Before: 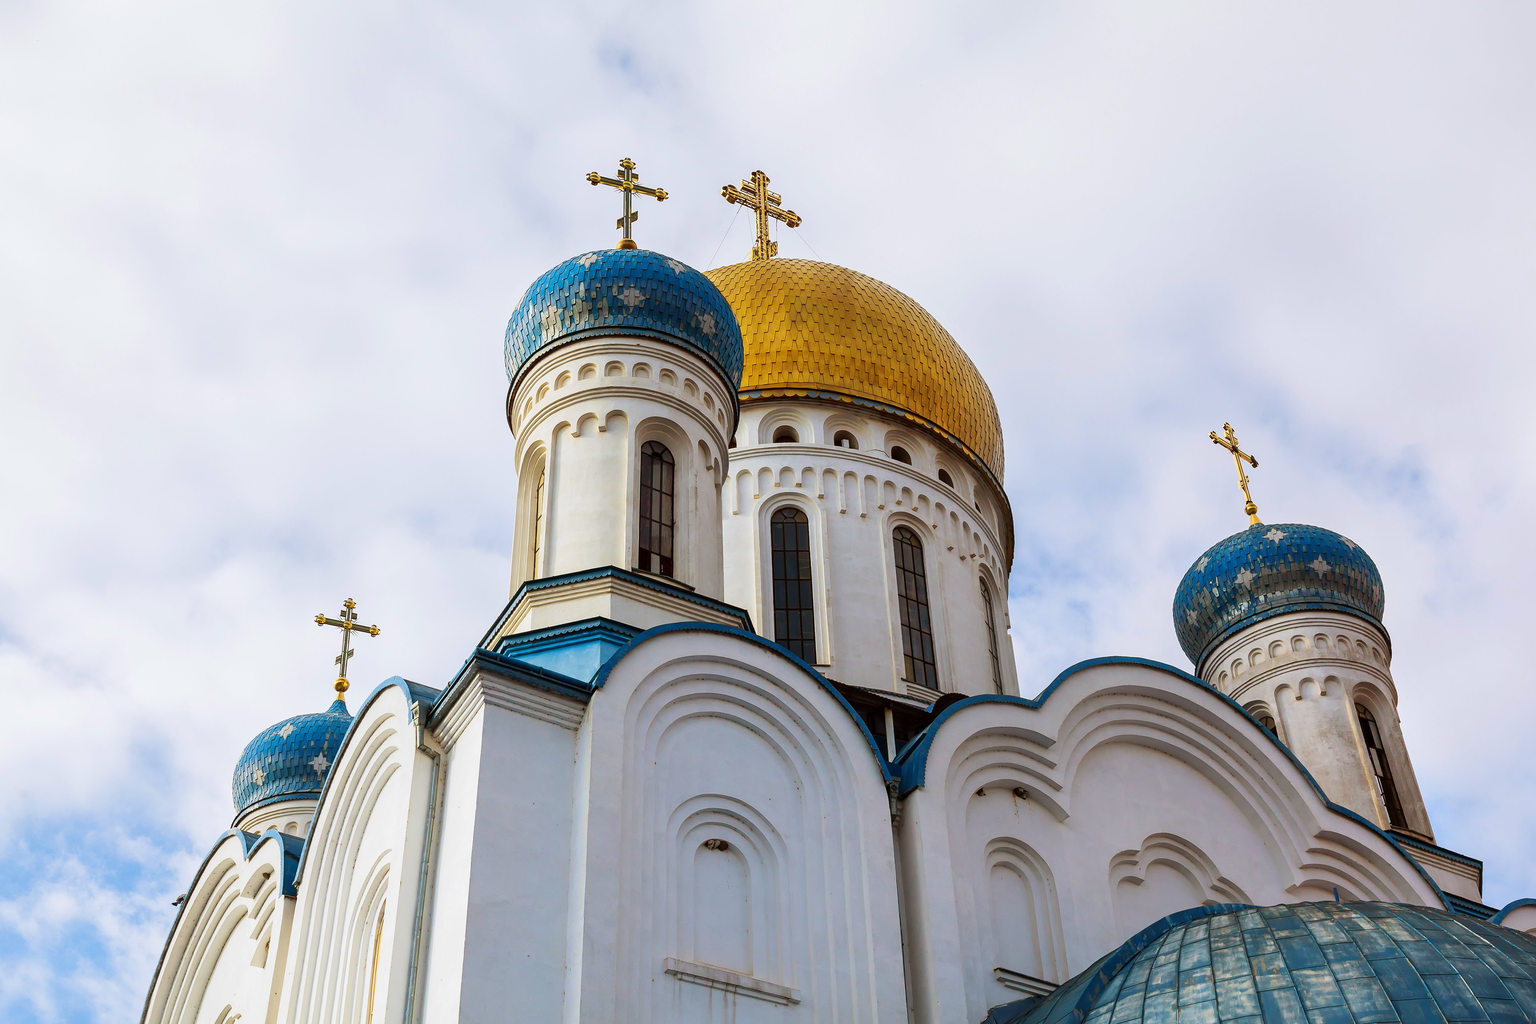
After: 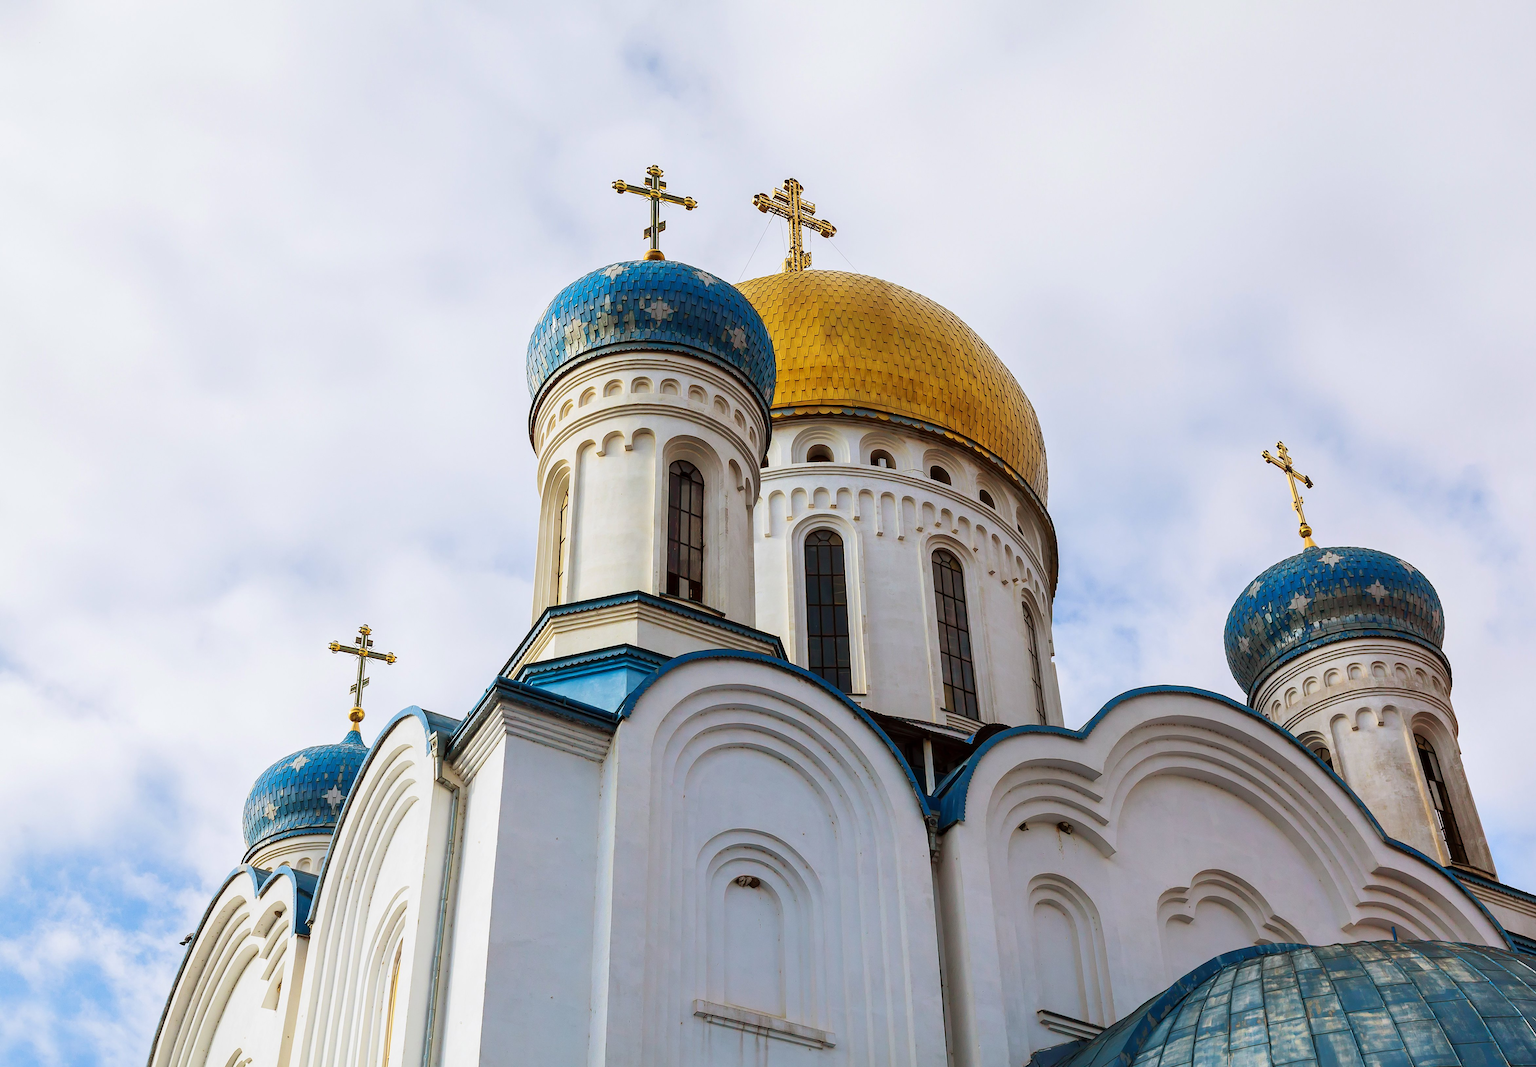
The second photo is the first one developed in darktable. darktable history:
exposure: compensate highlight preservation false
crop: right 4.126%, bottom 0.031%
